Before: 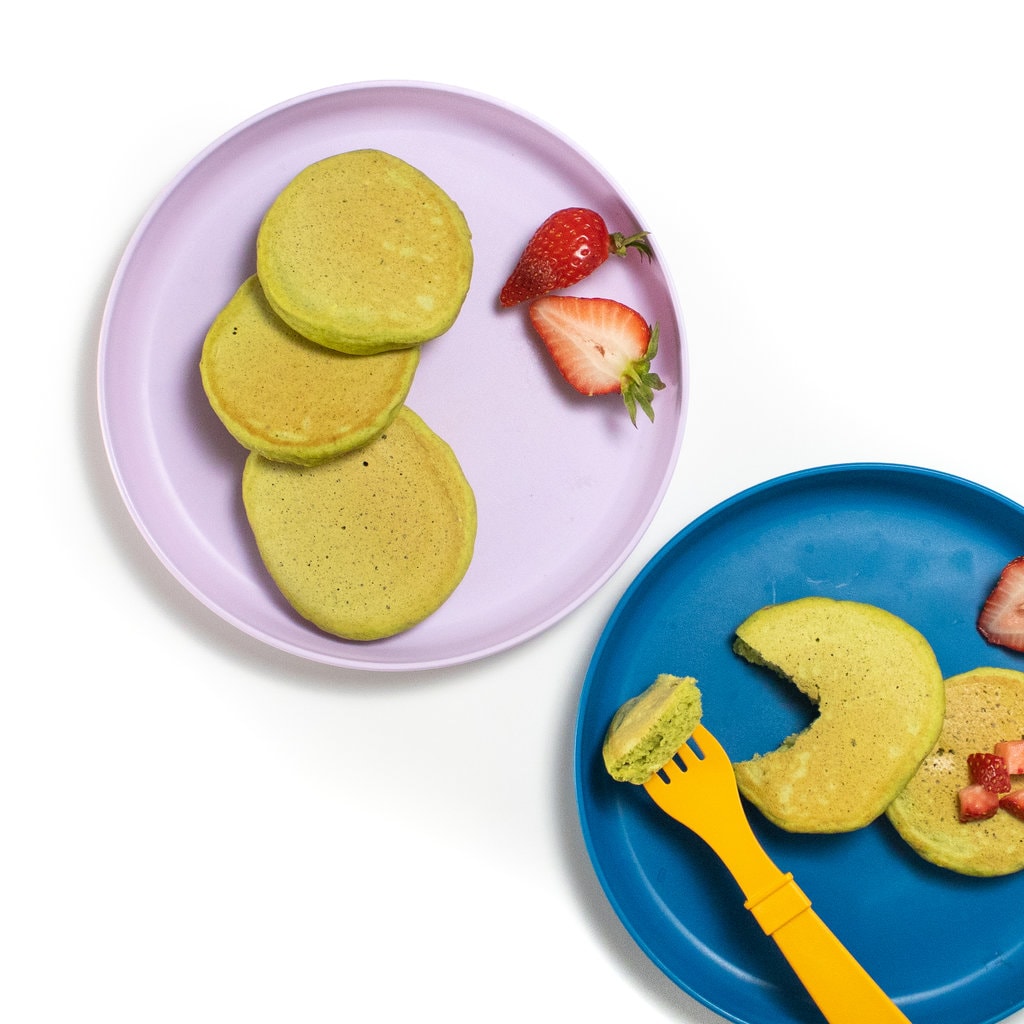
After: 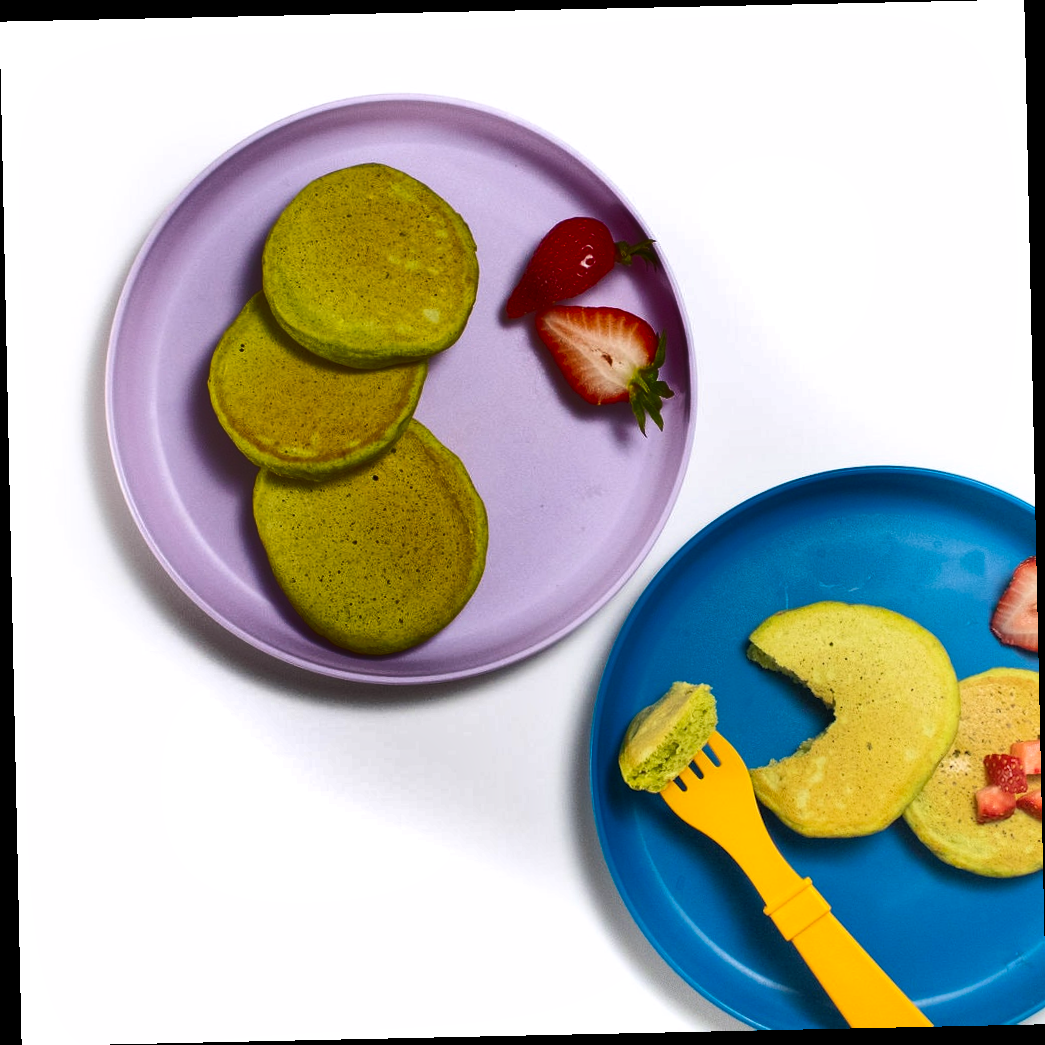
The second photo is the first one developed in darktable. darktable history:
rotate and perspective: rotation -1.24°, automatic cropping off
shadows and highlights: shadows 20.91, highlights -82.73, soften with gaussian
contrast brightness saturation: contrast 0.03, brightness 0.06, saturation 0.13
color zones: curves: ch0 [(0, 0.5) (0.143, 0.5) (0.286, 0.5) (0.429, 0.5) (0.571, 0.5) (0.714, 0.476) (0.857, 0.5) (1, 0.5)]; ch2 [(0, 0.5) (0.143, 0.5) (0.286, 0.5) (0.429, 0.5) (0.571, 0.5) (0.714, 0.487) (0.857, 0.5) (1, 0.5)]
white balance: red 1.004, blue 1.024
